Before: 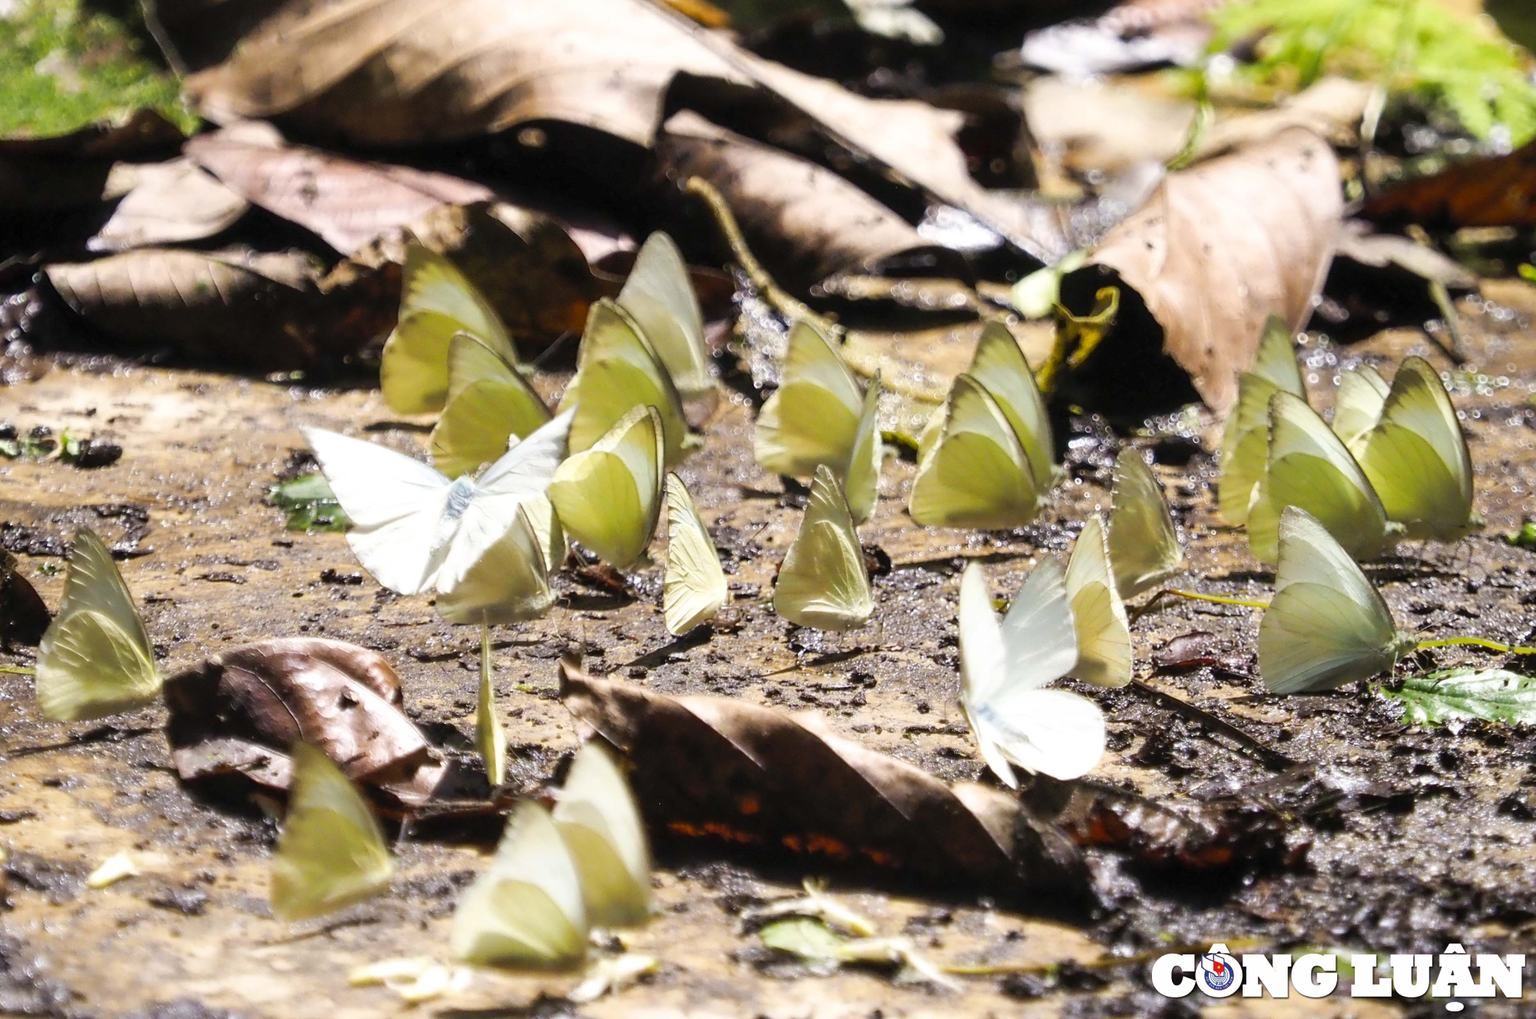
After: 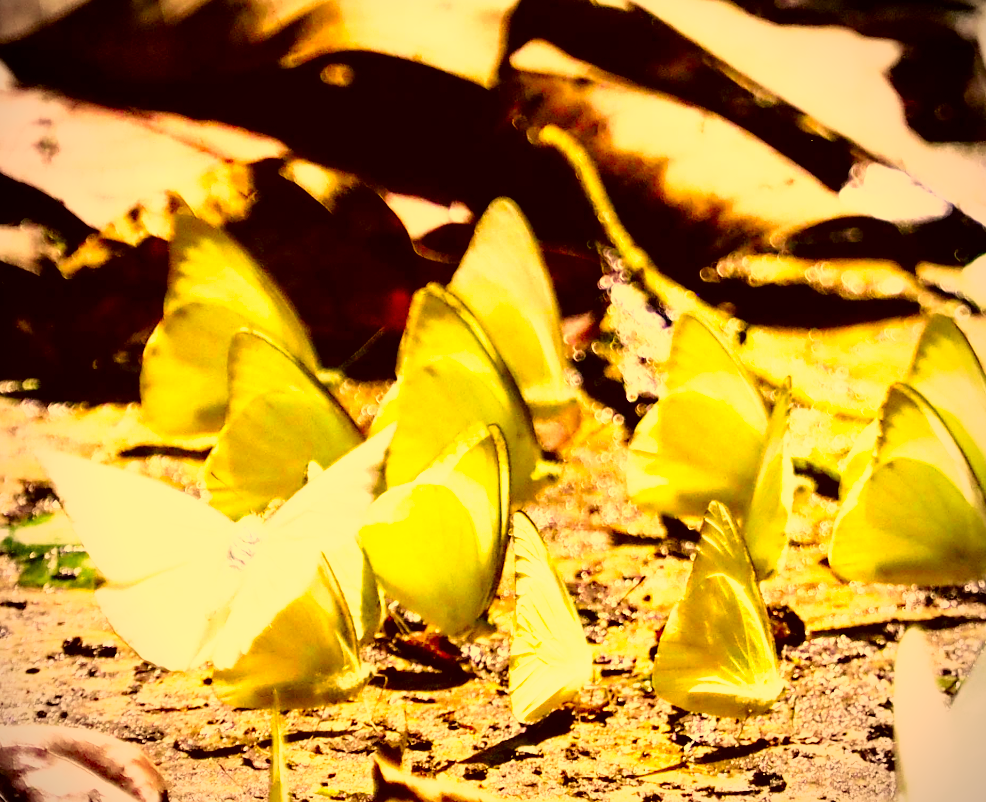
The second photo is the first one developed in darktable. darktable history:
crop: left 17.765%, top 7.84%, right 32.897%, bottom 31.704%
vignetting: on, module defaults
tone curve: curves: ch0 [(0, 0) (0.003, 0) (0.011, 0.001) (0.025, 0.003) (0.044, 0.004) (0.069, 0.007) (0.1, 0.01) (0.136, 0.033) (0.177, 0.082) (0.224, 0.141) (0.277, 0.208) (0.335, 0.282) (0.399, 0.363) (0.468, 0.451) (0.543, 0.545) (0.623, 0.647) (0.709, 0.756) (0.801, 0.87) (0.898, 0.972) (1, 1)], color space Lab, independent channels, preserve colors none
local contrast: mode bilateral grid, contrast 20, coarseness 51, detail 119%, midtone range 0.2
haze removal: adaptive false
color correction: highlights a* 10.68, highlights b* 30.64, shadows a* 2.88, shadows b* 17.79, saturation 1.74
base curve: curves: ch0 [(0, 0) (0.028, 0.03) (0.121, 0.232) (0.46, 0.748) (0.859, 0.968) (1, 1)], preserve colors none
